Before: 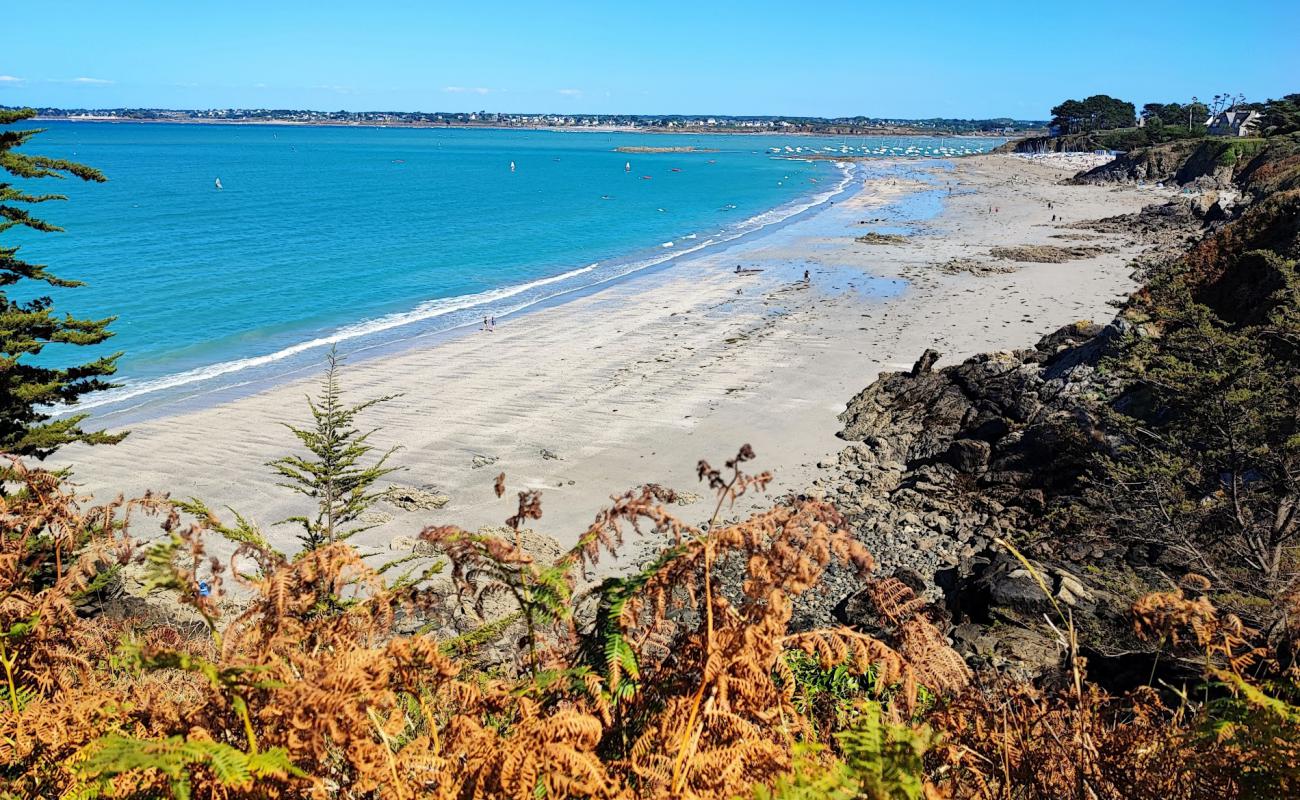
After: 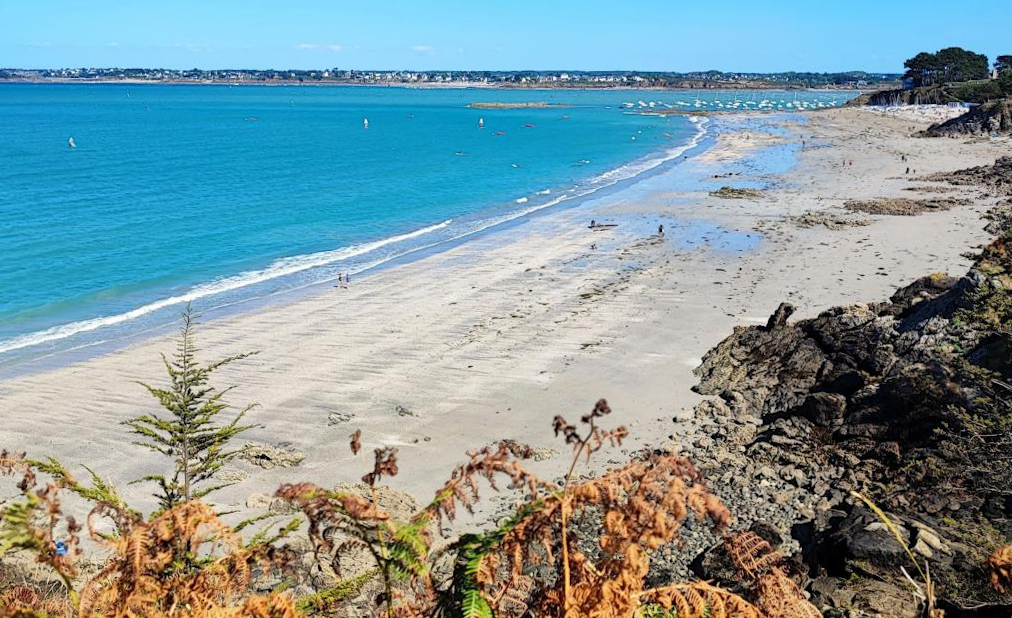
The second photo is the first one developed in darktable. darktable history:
rotate and perspective: rotation -0.45°, automatic cropping original format, crop left 0.008, crop right 0.992, crop top 0.012, crop bottom 0.988
crop and rotate: left 10.77%, top 5.1%, right 10.41%, bottom 16.76%
